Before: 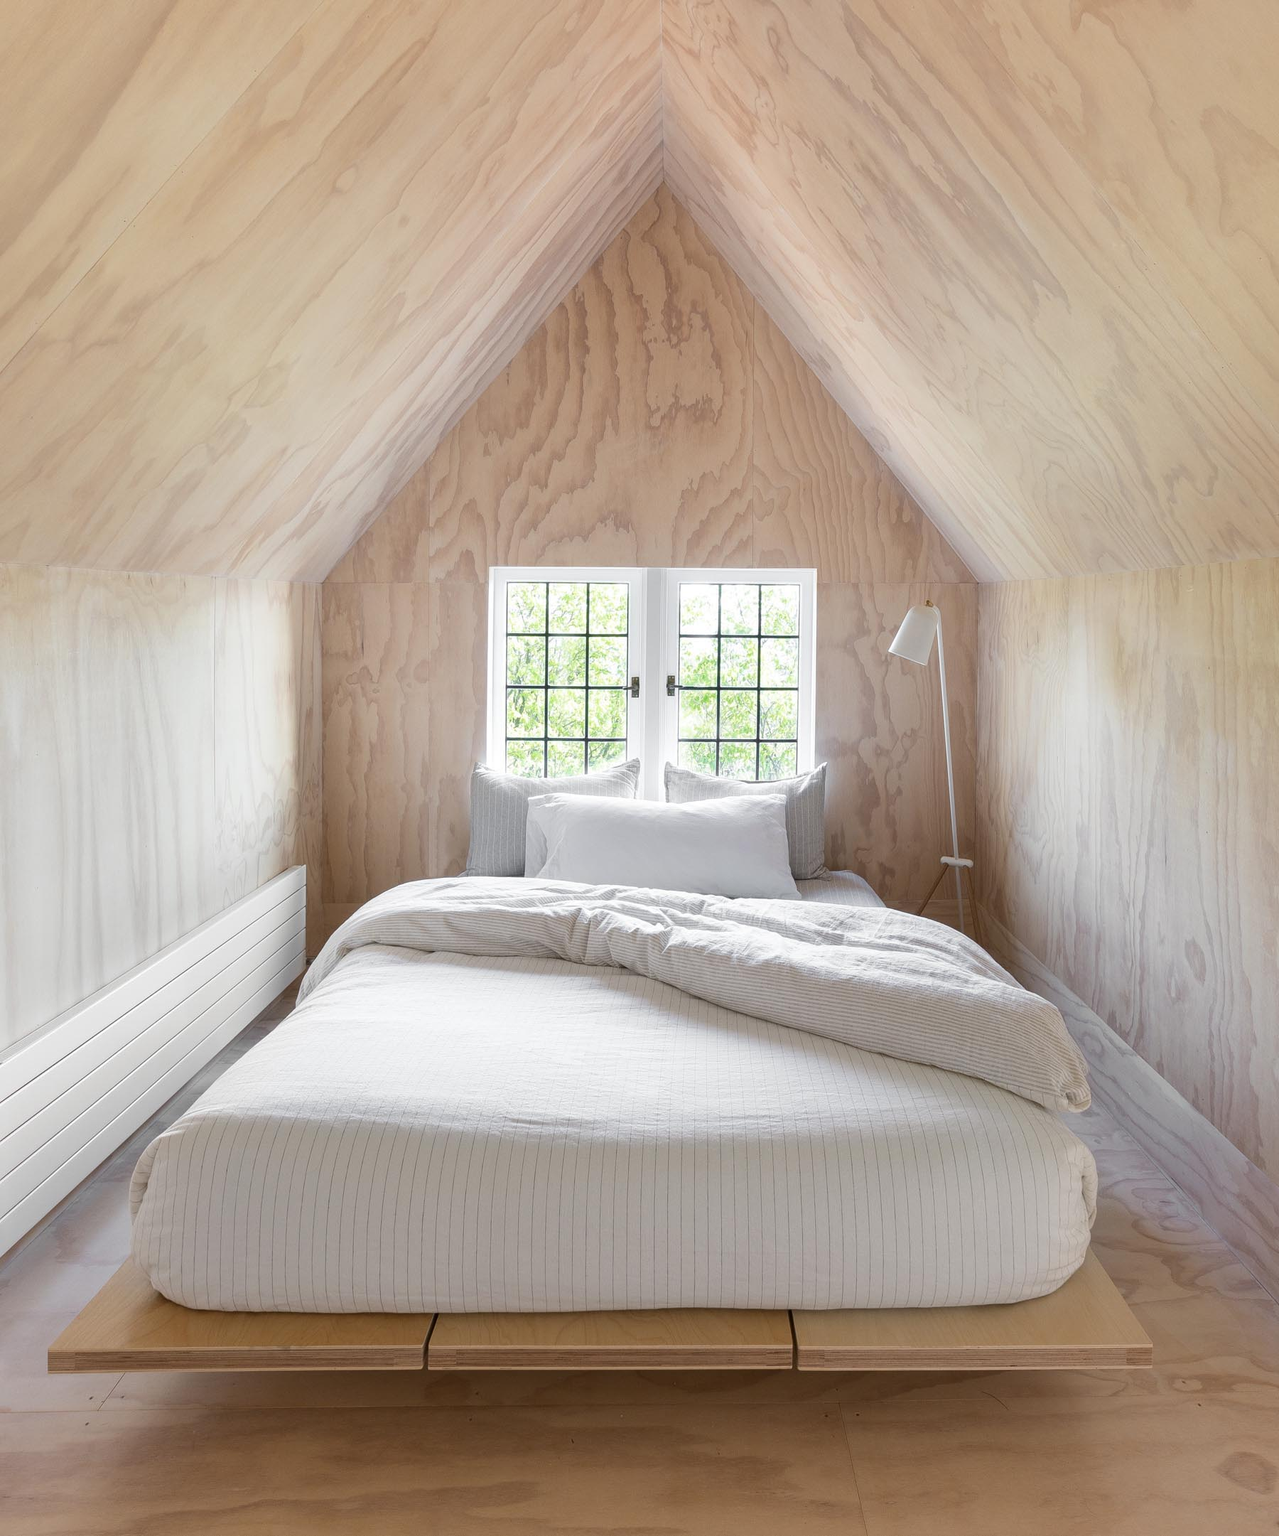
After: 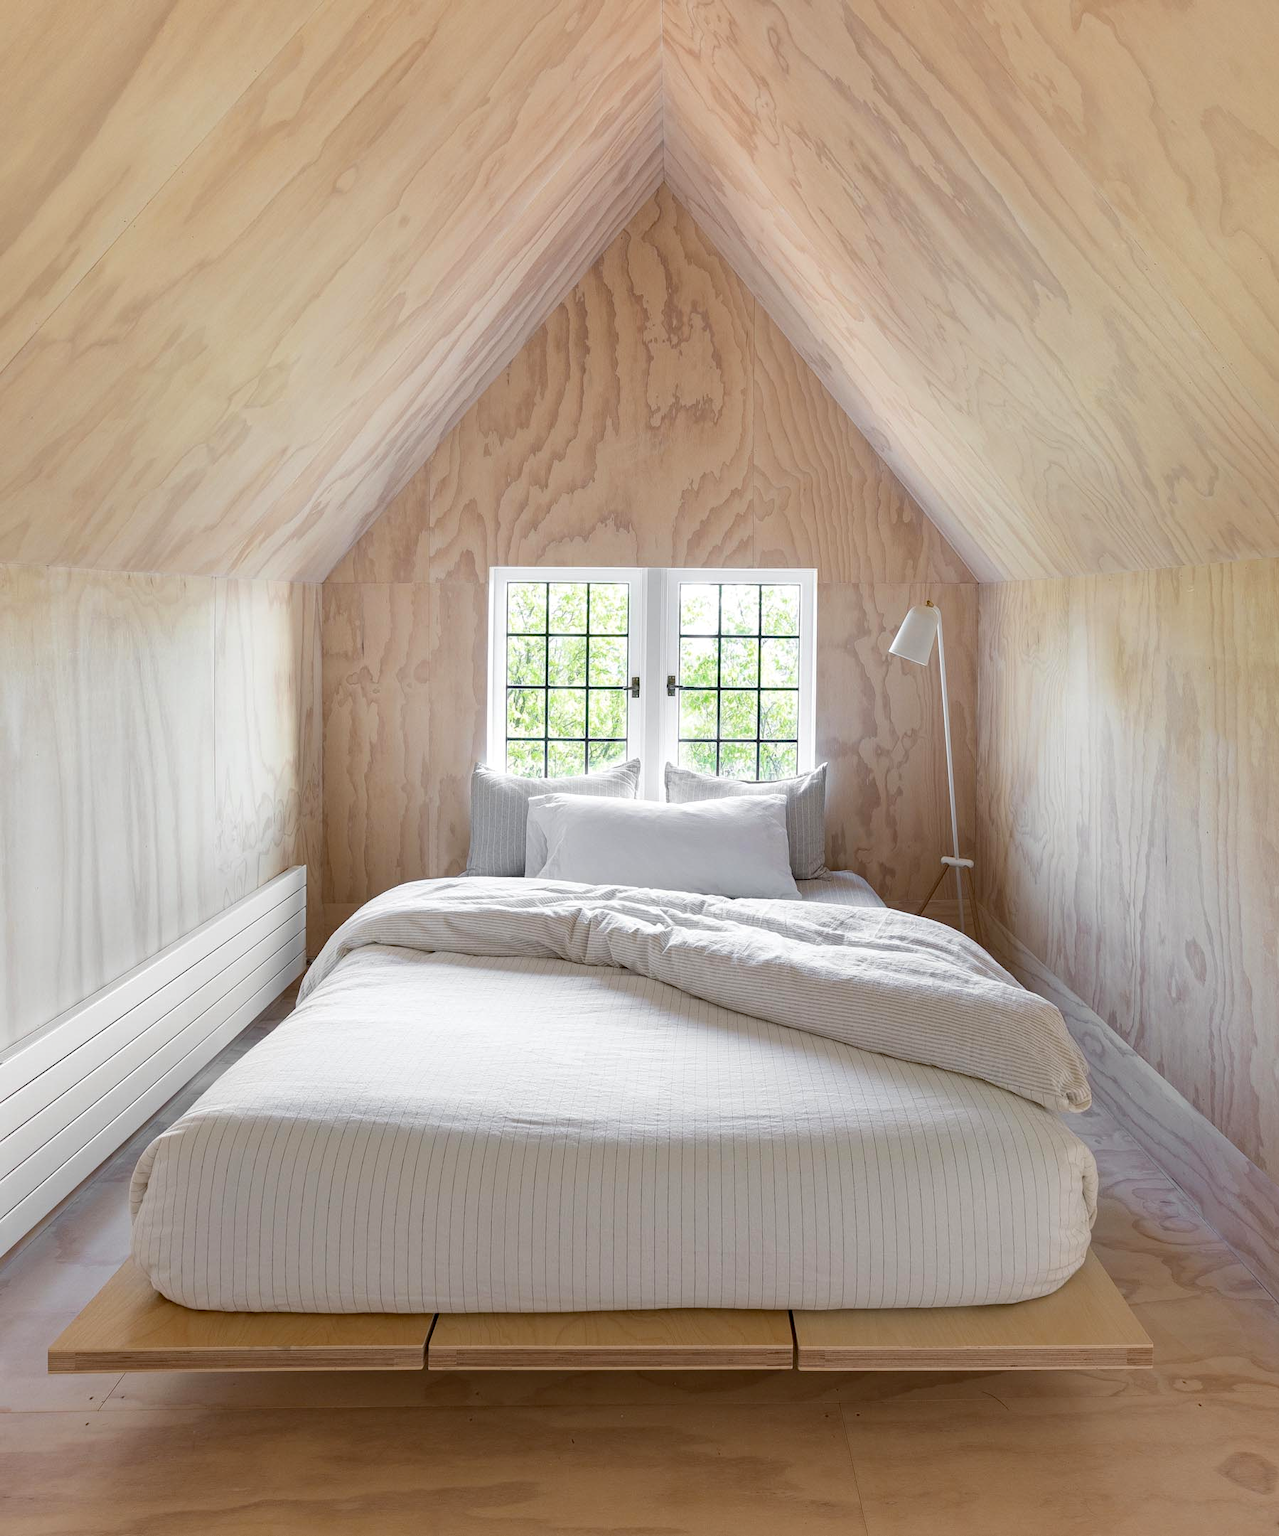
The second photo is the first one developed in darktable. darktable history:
haze removal: compatibility mode true, adaptive false
exposure: black level correction 0.001, compensate highlight preservation false
